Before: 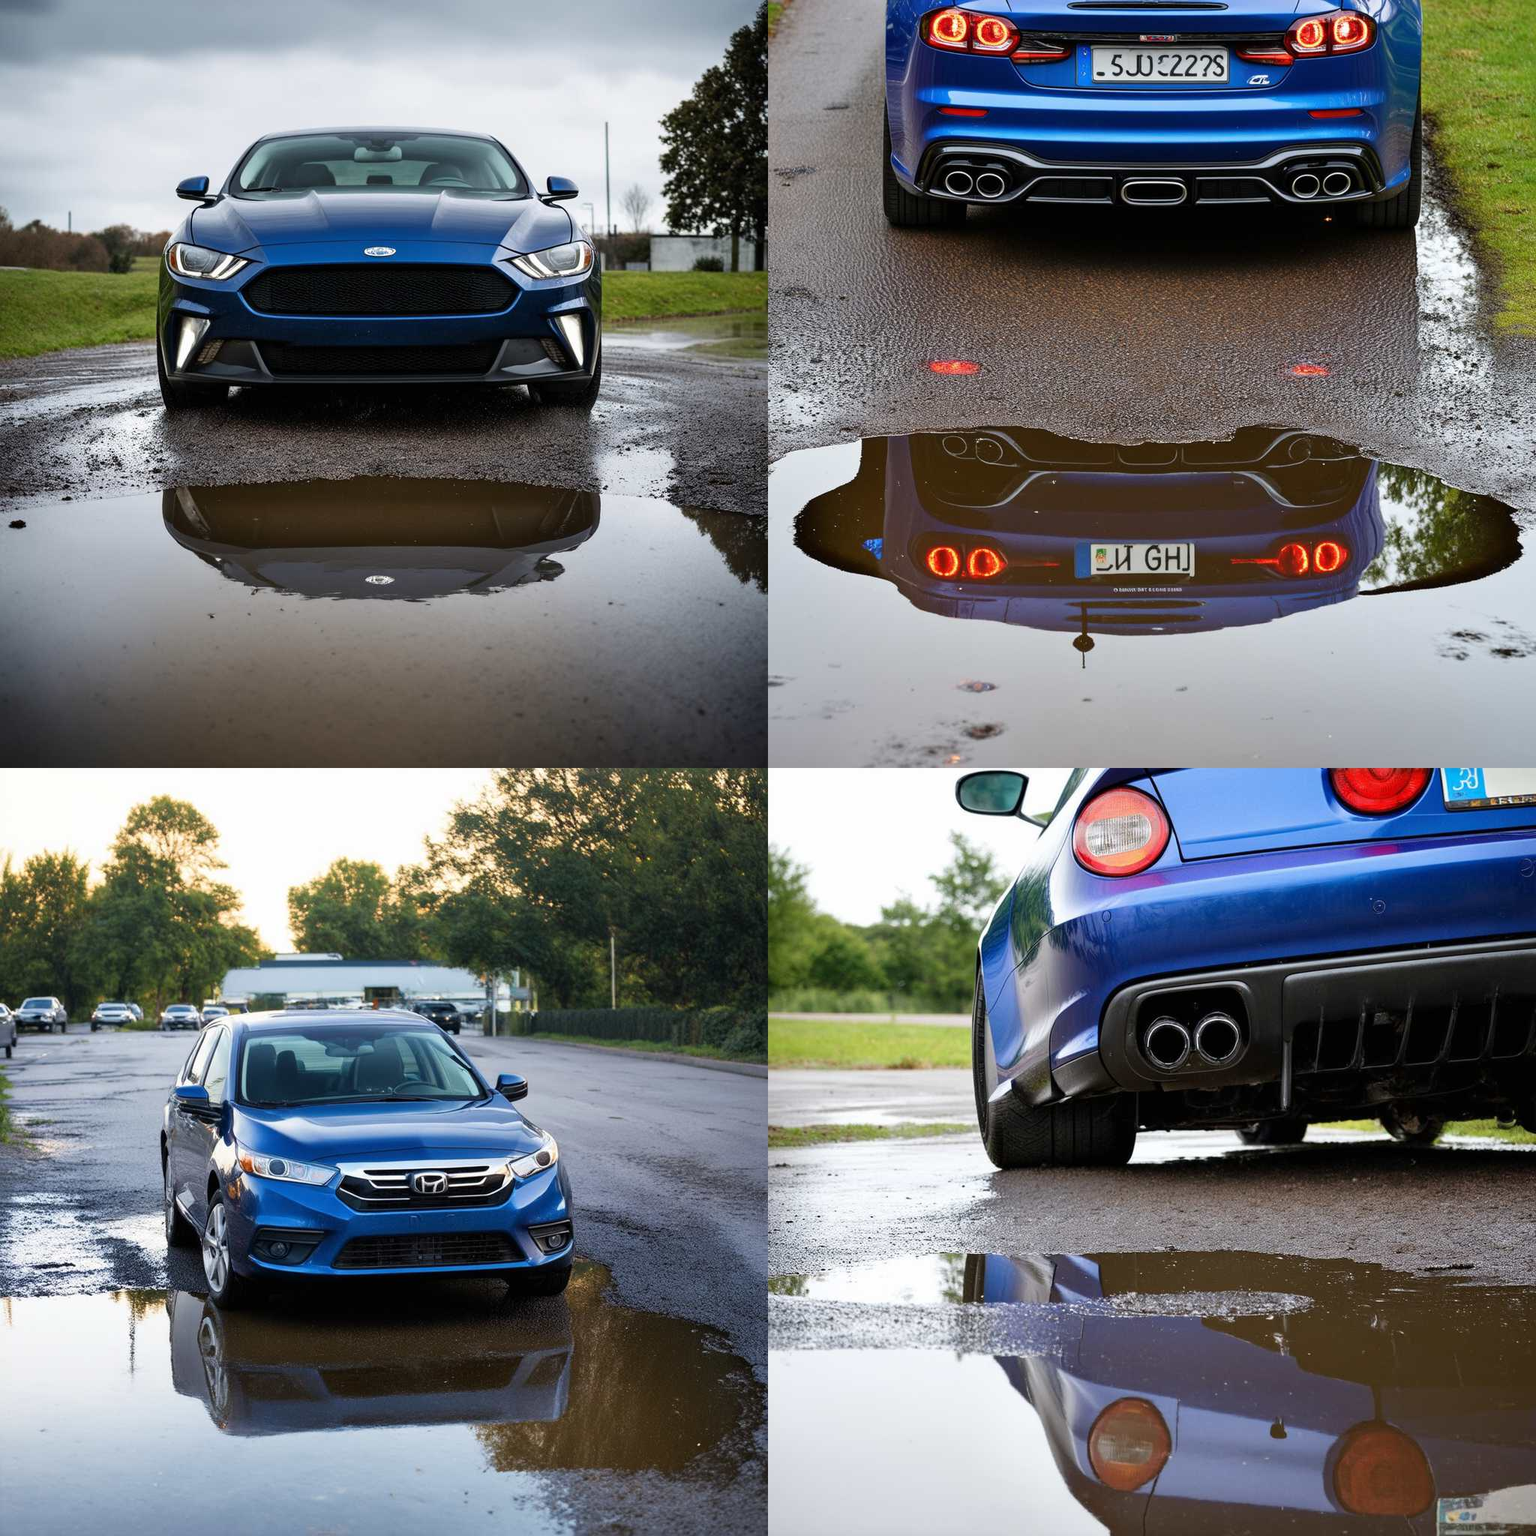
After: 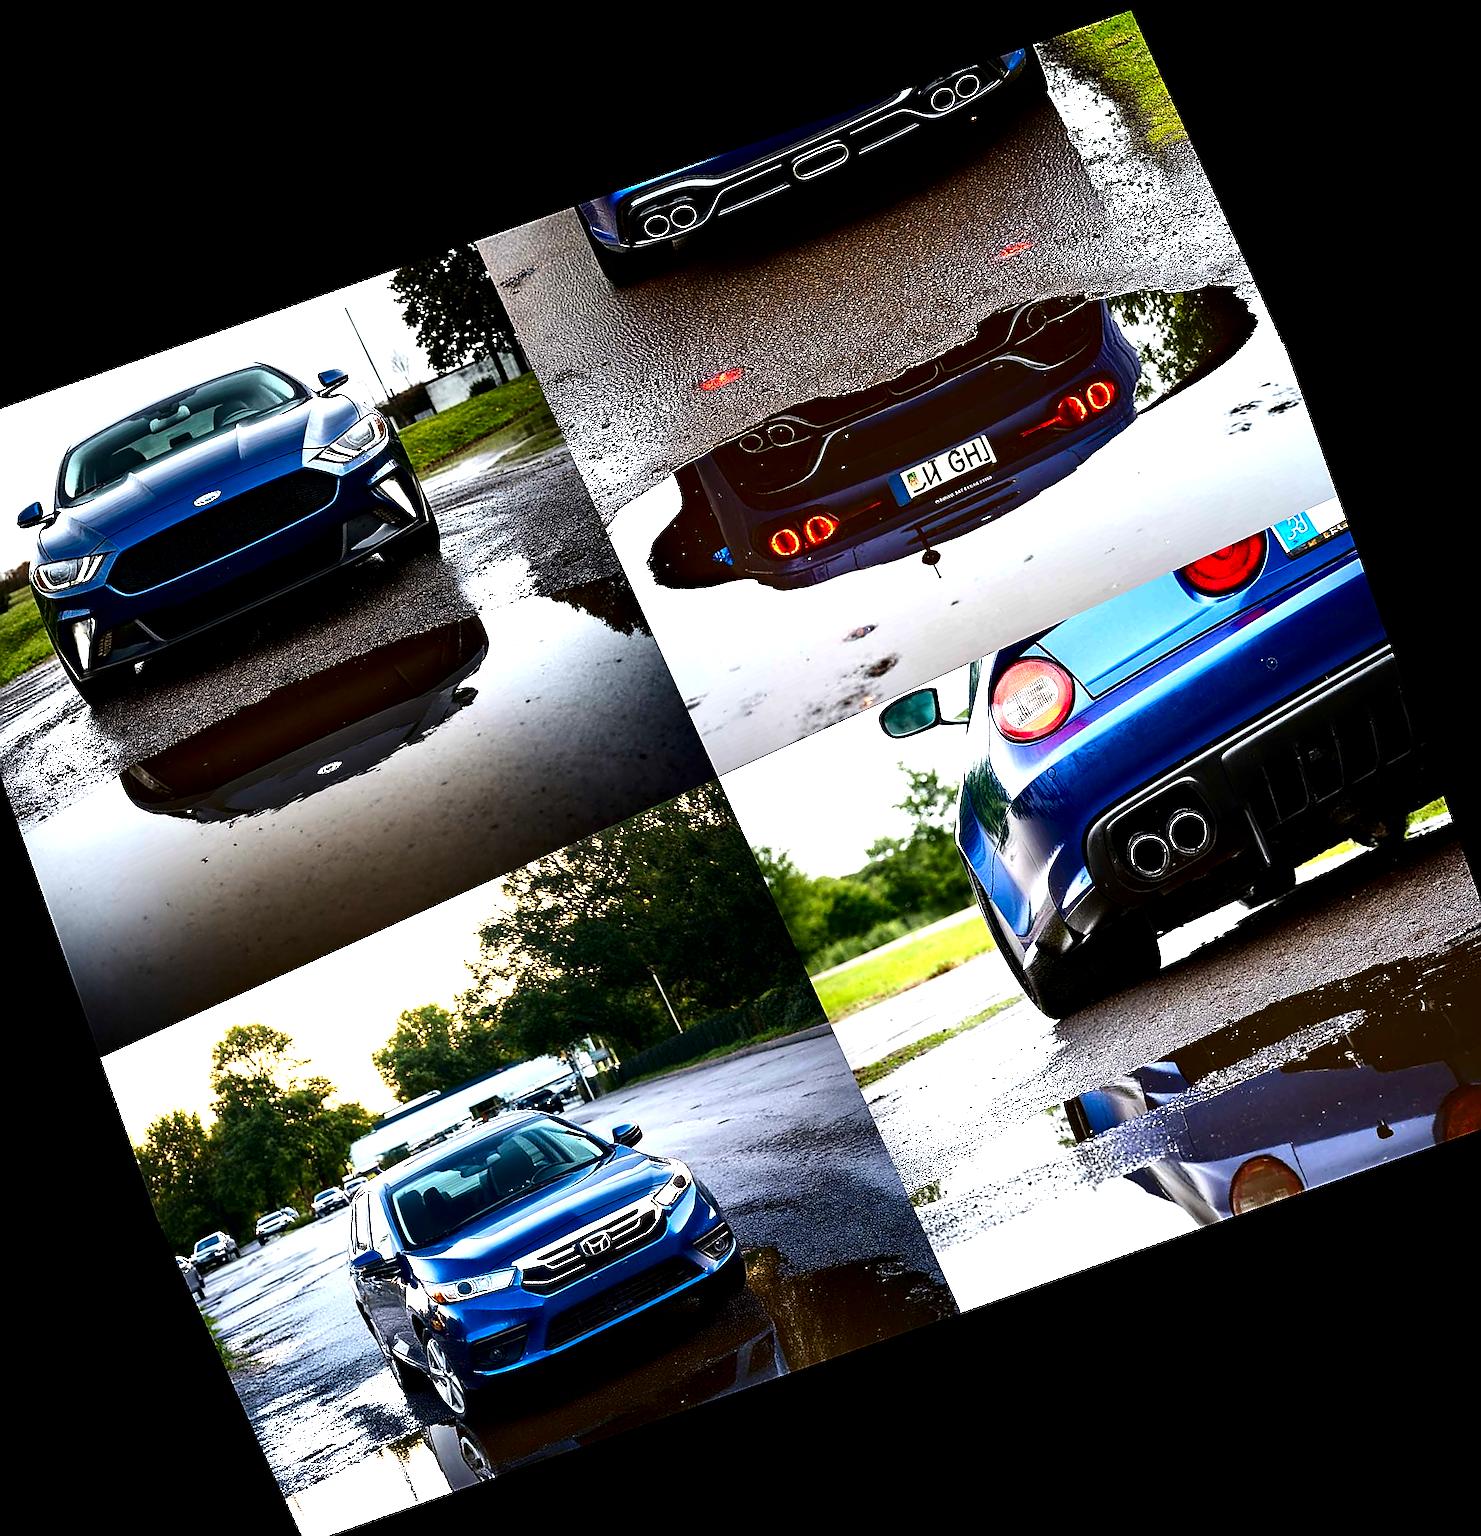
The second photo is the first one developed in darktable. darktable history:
local contrast: mode bilateral grid, contrast 20, coarseness 50, detail 130%, midtone range 0.2
rotate and perspective: rotation -5°, crop left 0.05, crop right 0.952, crop top 0.11, crop bottom 0.89
crop and rotate: angle 19.43°, left 6.812%, right 4.125%, bottom 1.087%
color balance rgb: shadows lift › luminance -10%, power › luminance -9%, linear chroma grading › global chroma 10%, global vibrance 10%, contrast 15%, saturation formula JzAzBz (2021)
contrast brightness saturation: contrast 0.19, brightness -0.24, saturation 0.11
exposure: black level correction 0, exposure 0.7 EV, compensate exposure bias true, compensate highlight preservation false
sharpen: radius 1.4, amount 1.25, threshold 0.7
